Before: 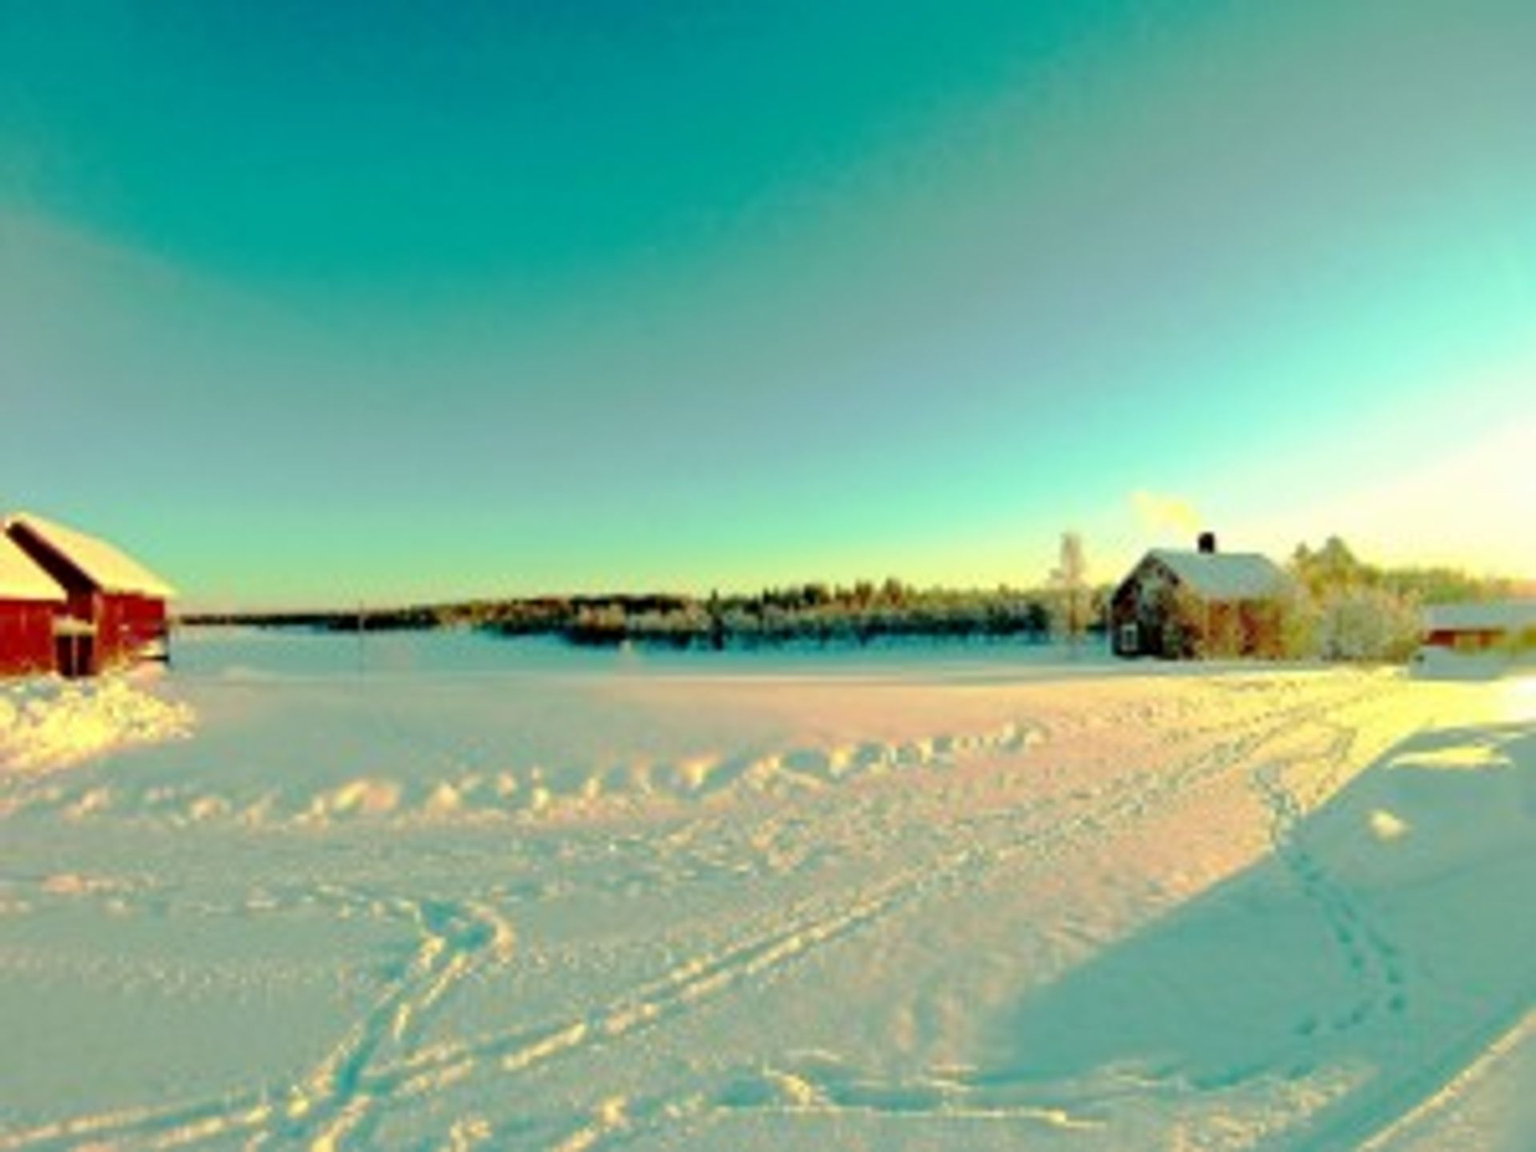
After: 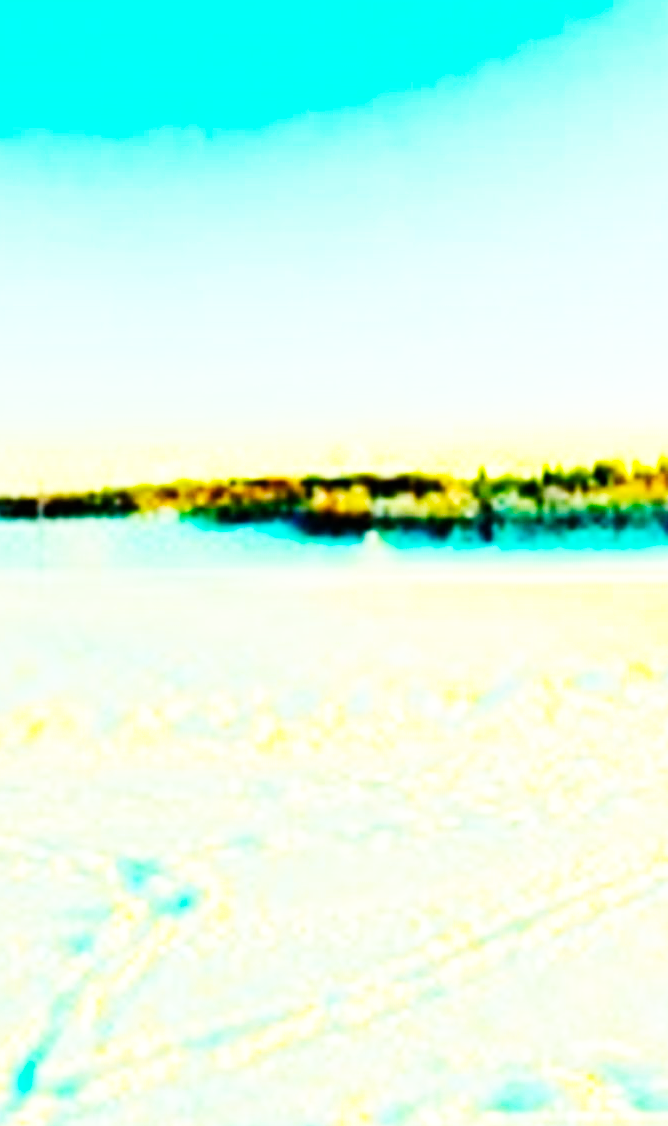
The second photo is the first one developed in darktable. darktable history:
crop and rotate: left 21.44%, top 18.797%, right 43.723%, bottom 2.984%
color balance rgb: power › hue 329.3°, linear chroma grading › global chroma 14.926%, perceptual saturation grading › global saturation 36.843%, perceptual brilliance grading › global brilliance 29.219%, global vibrance 20%
base curve: curves: ch0 [(0, 0) (0.007, 0.004) (0.027, 0.03) (0.046, 0.07) (0.207, 0.54) (0.442, 0.872) (0.673, 0.972) (1, 1)], preserve colors none
